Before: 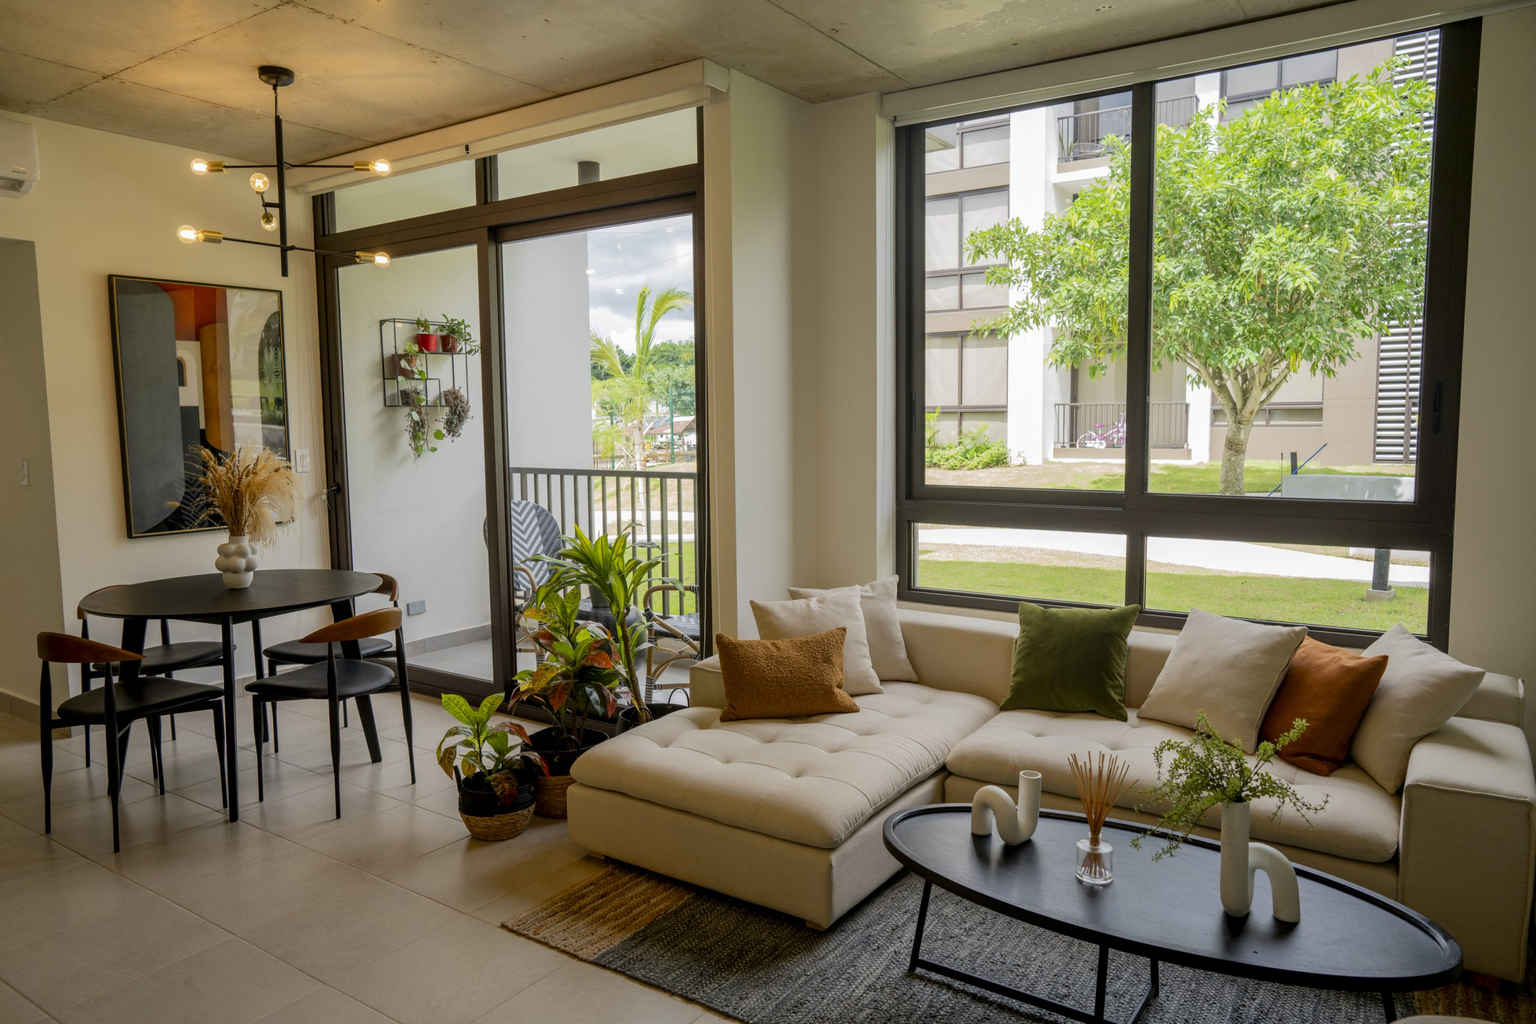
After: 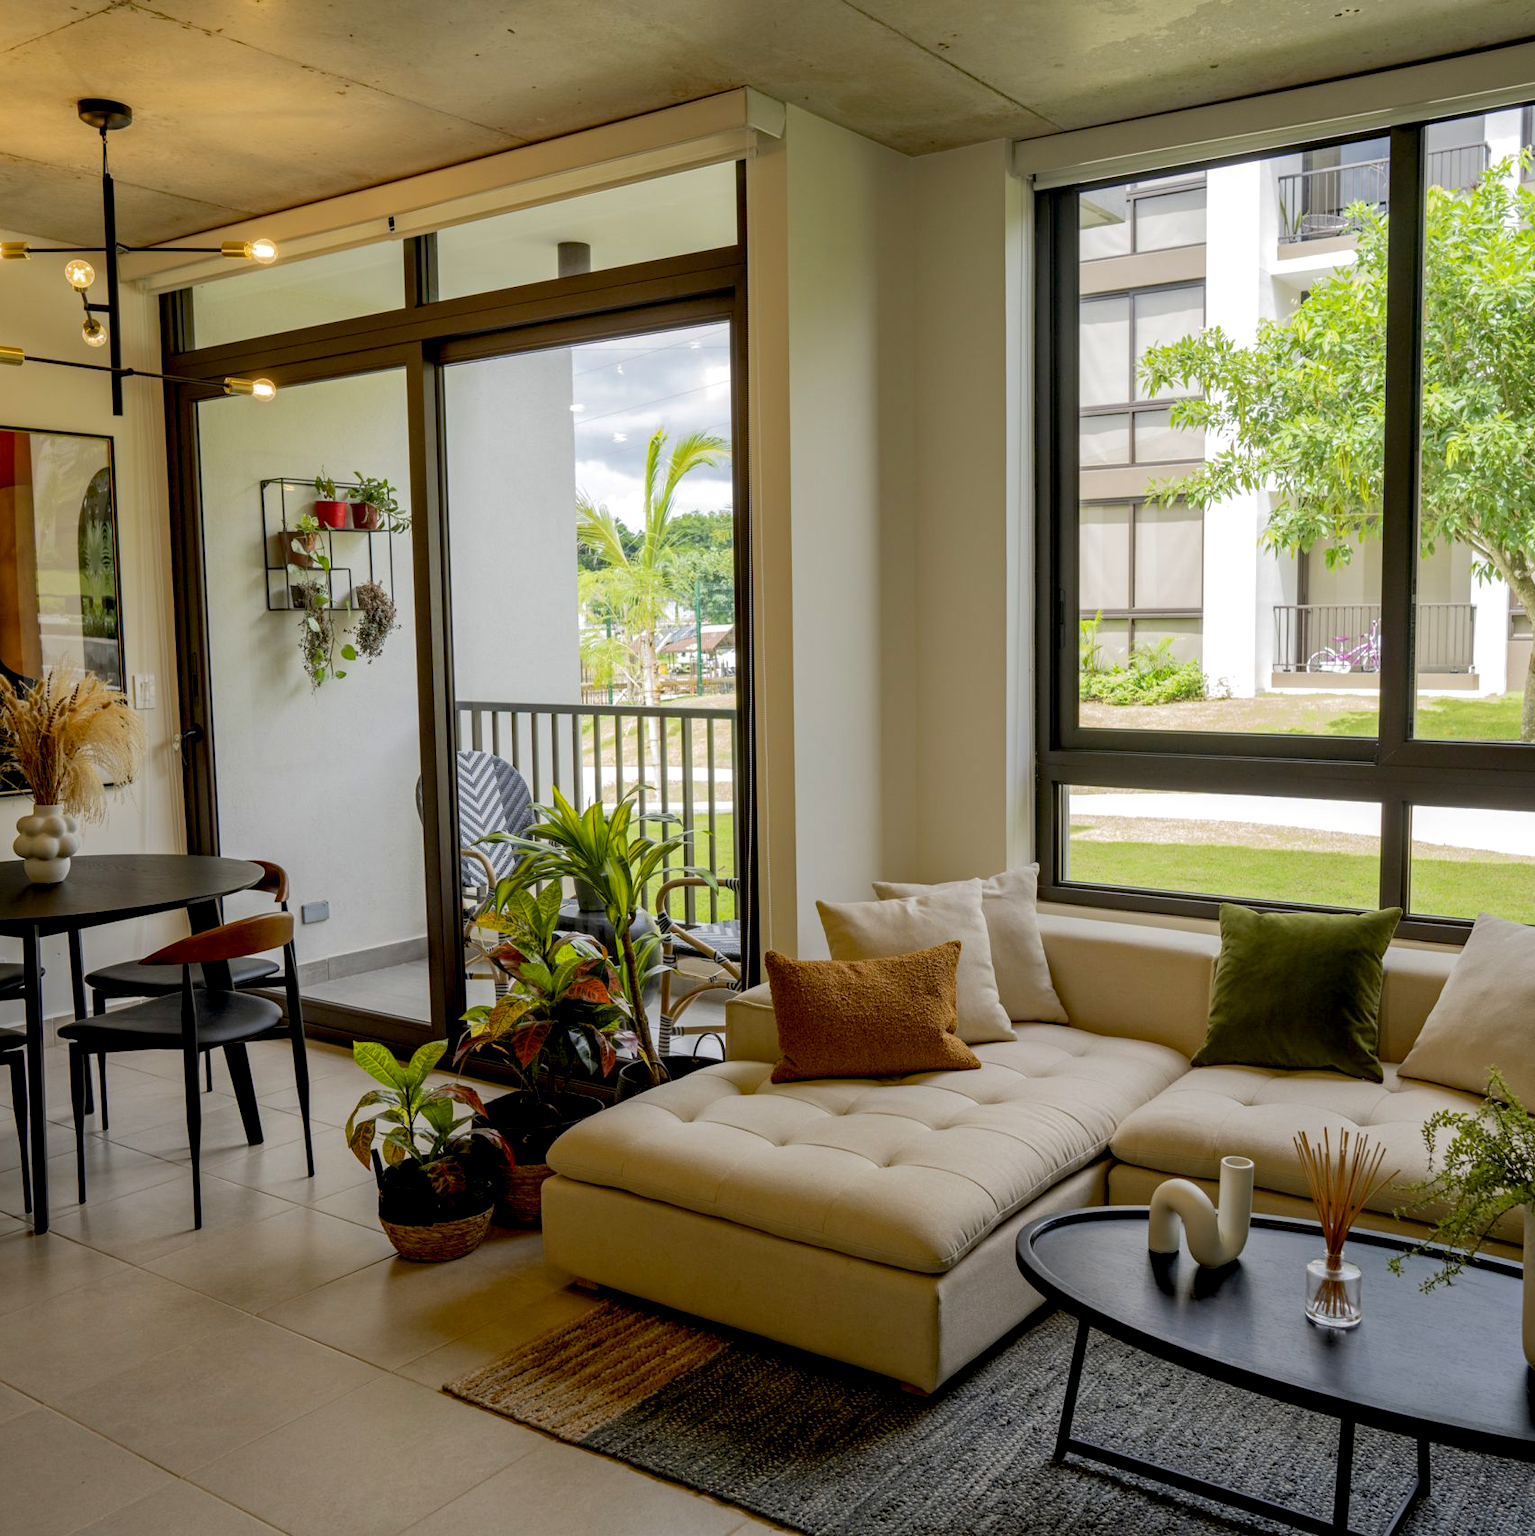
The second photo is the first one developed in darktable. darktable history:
exposure: black level correction 0.009, exposure 0.115 EV, compensate highlight preservation false
crop and rotate: left 13.447%, right 19.955%
haze removal: compatibility mode true, adaptive false
